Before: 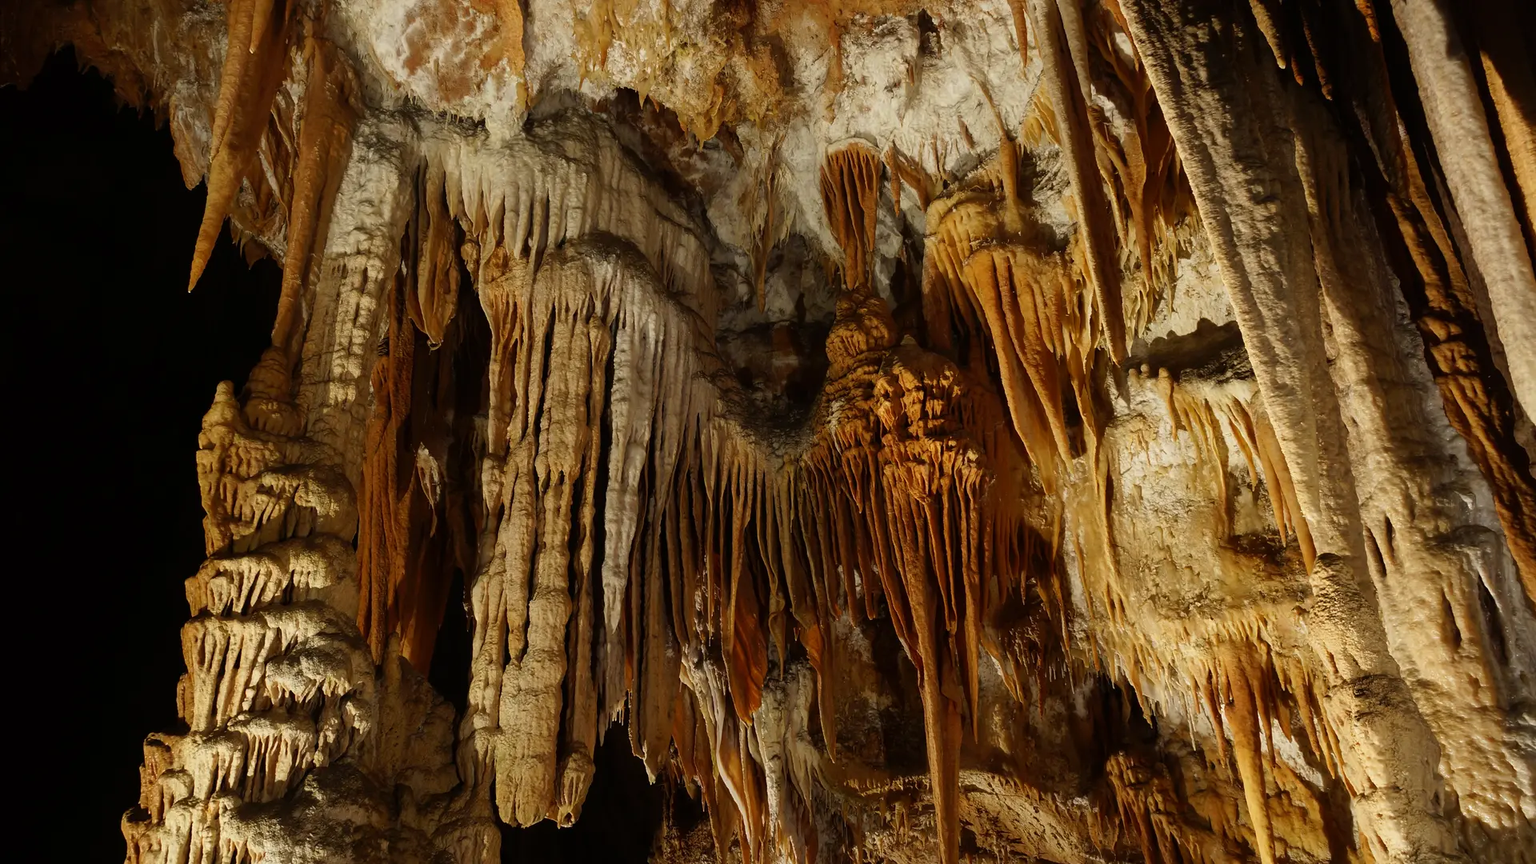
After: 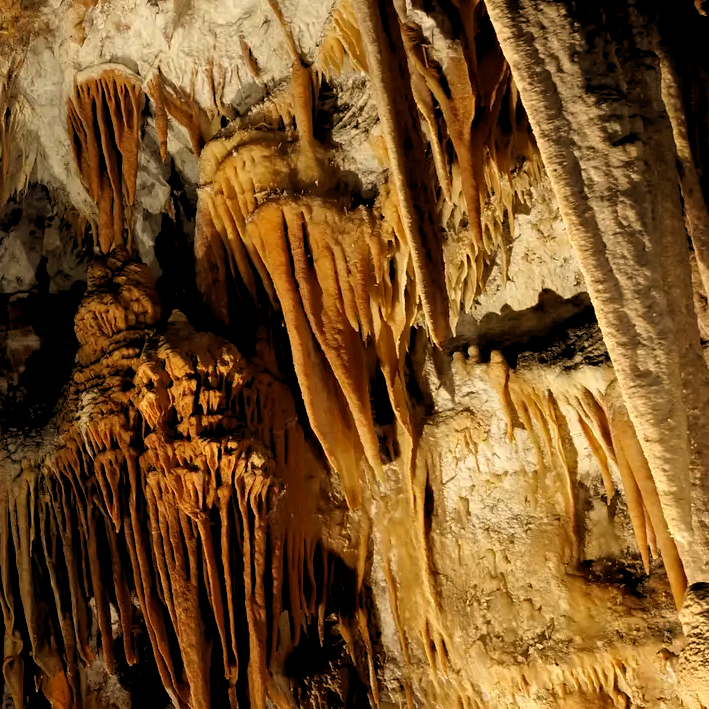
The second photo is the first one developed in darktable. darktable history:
white balance: red 1.045, blue 0.932
rgb levels: levels [[0.01, 0.419, 0.839], [0, 0.5, 1], [0, 0.5, 1]]
crop and rotate: left 49.936%, top 10.094%, right 13.136%, bottom 24.256%
haze removal: on, module defaults
